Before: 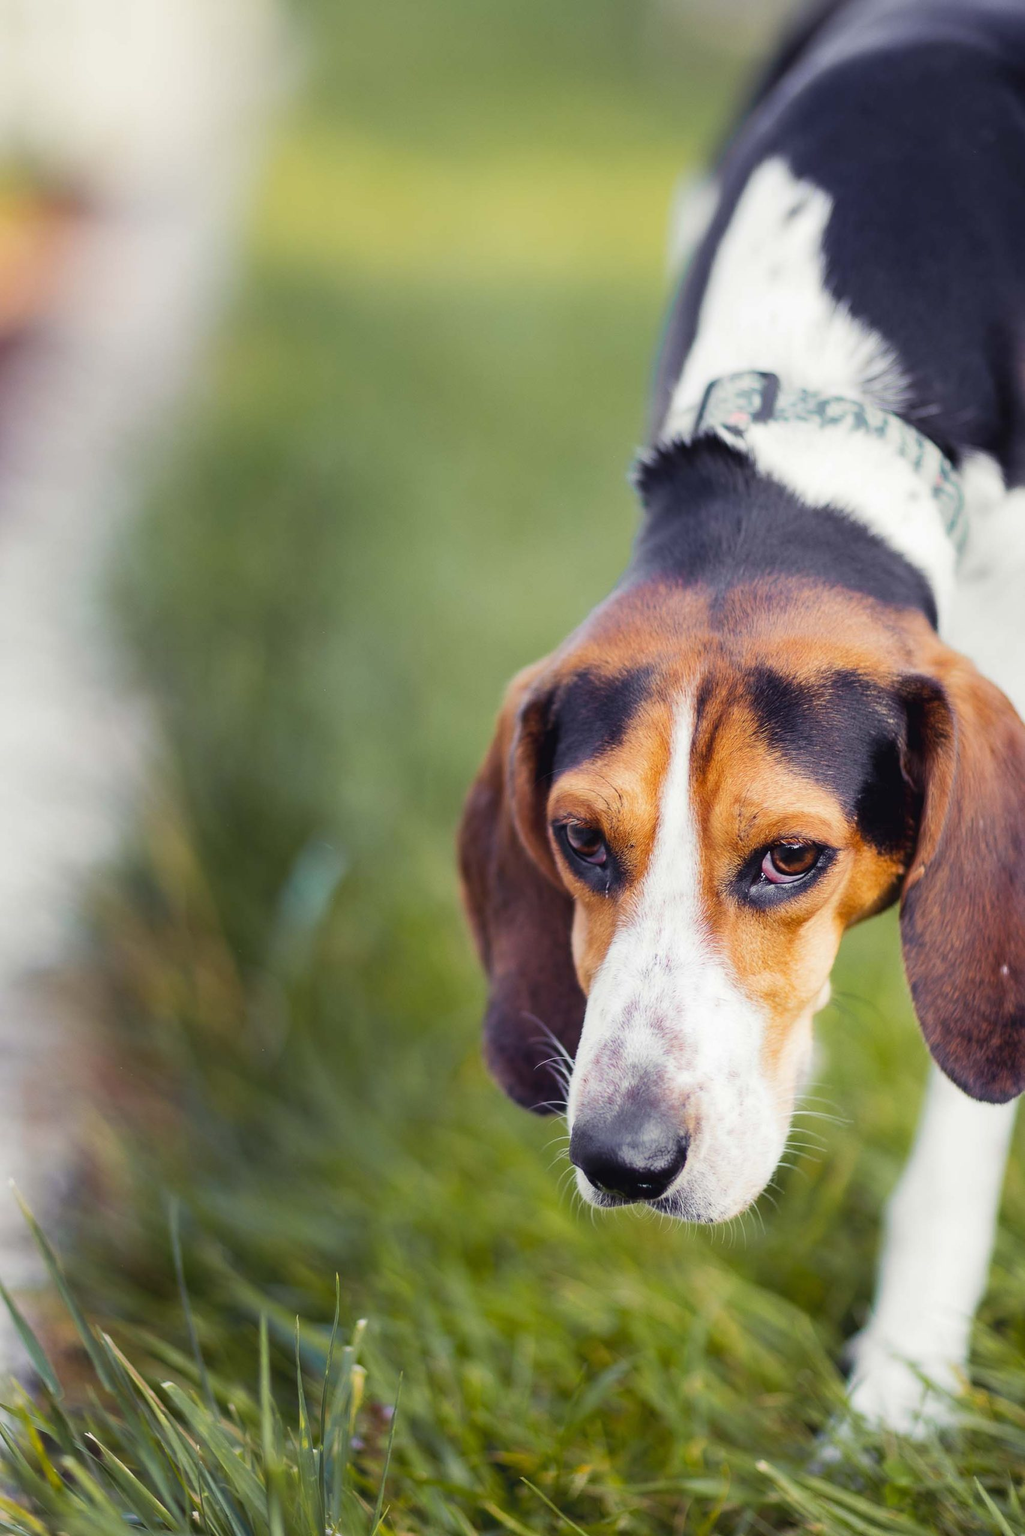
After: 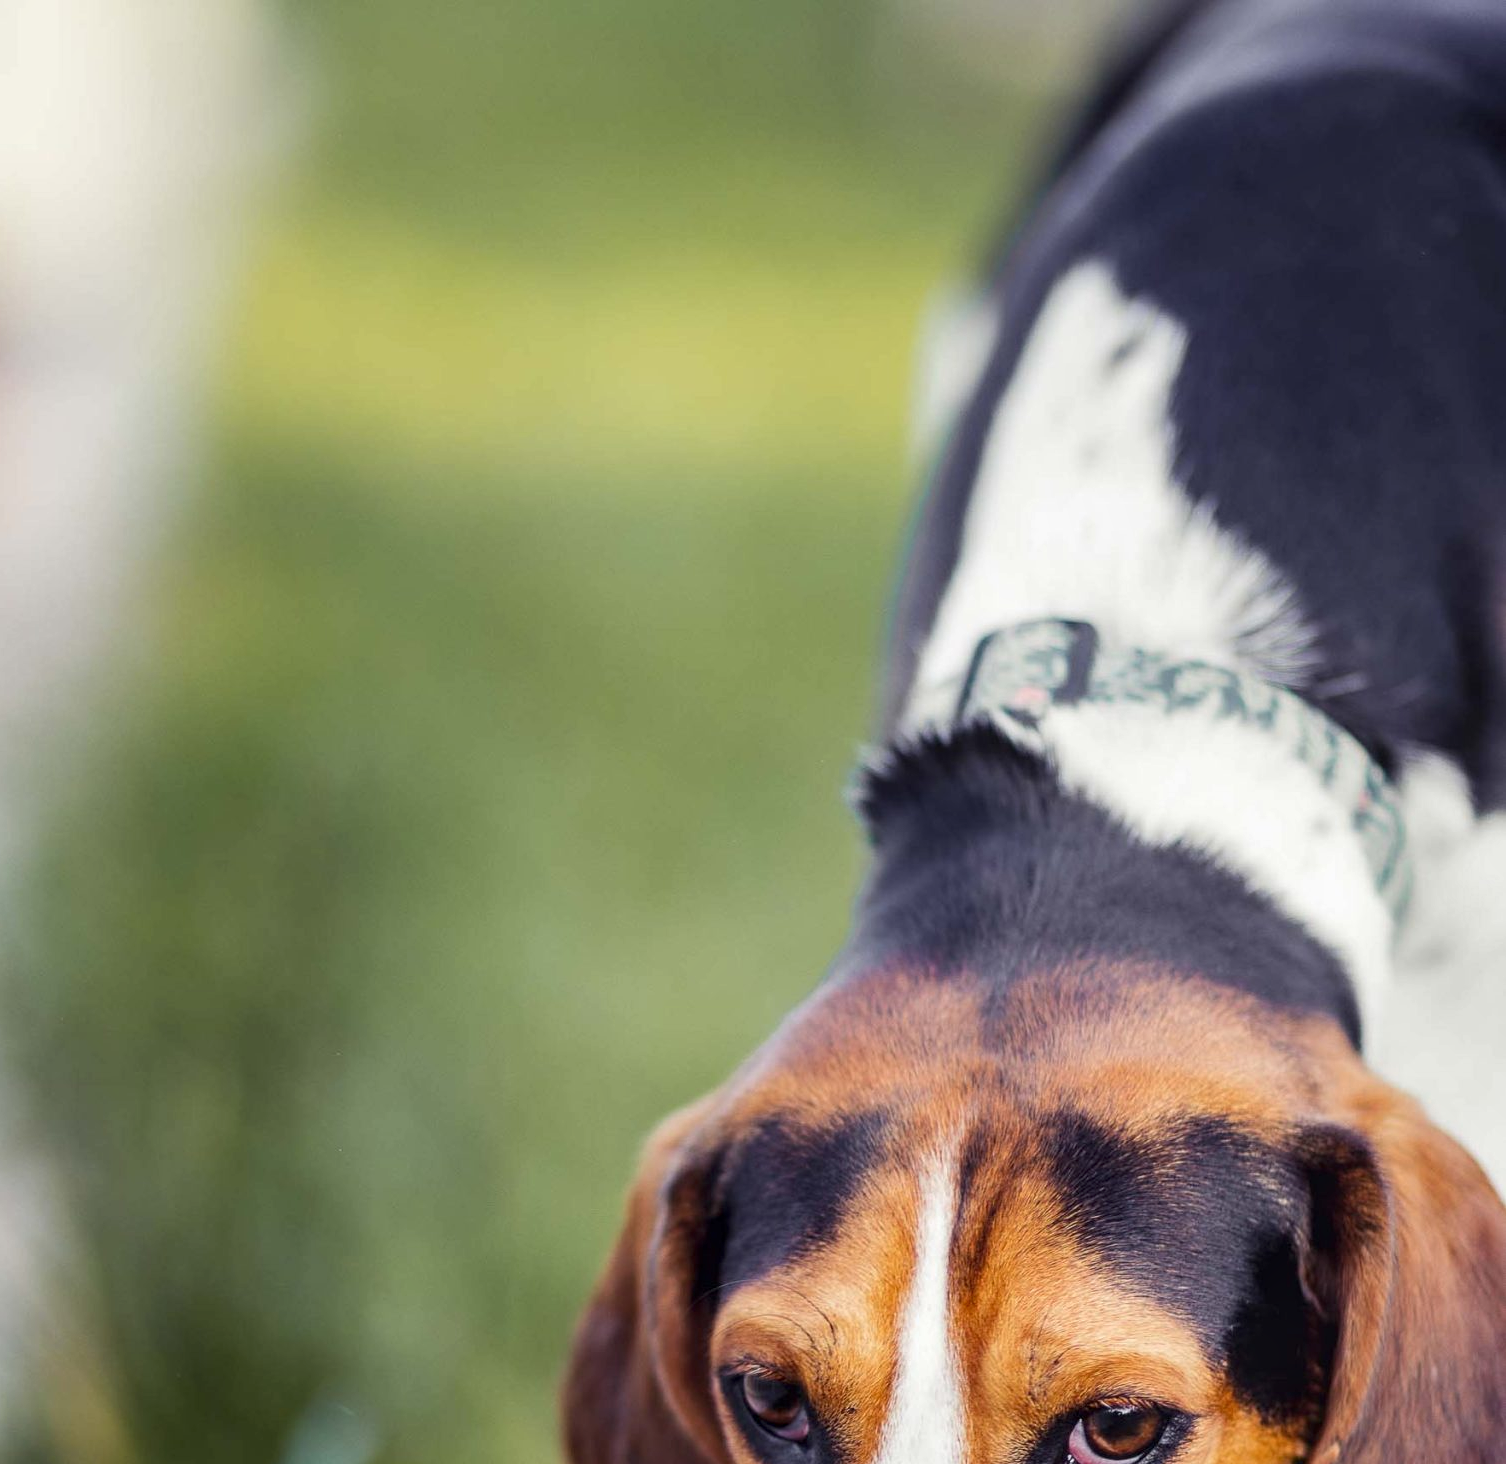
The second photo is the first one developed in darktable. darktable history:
local contrast: on, module defaults
crop and rotate: left 11.812%, bottom 42.776%
